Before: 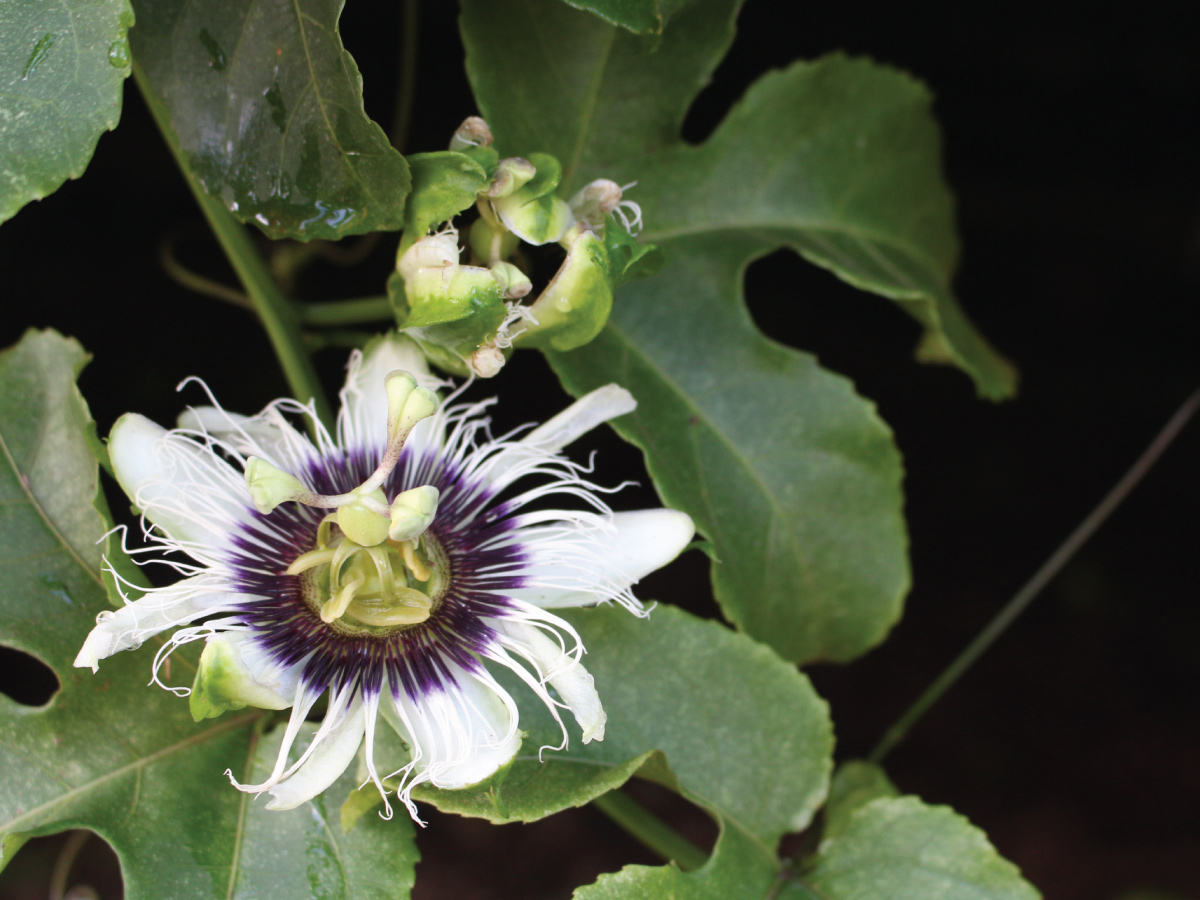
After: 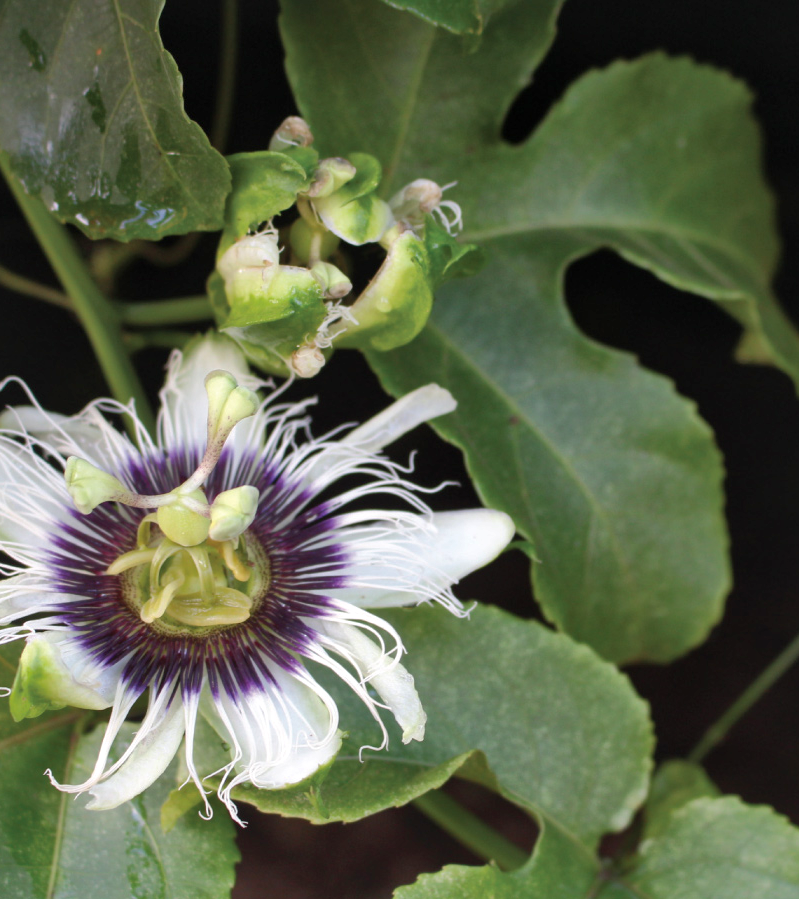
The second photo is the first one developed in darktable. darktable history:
crop and rotate: left 15.055%, right 18.278%
local contrast: mode bilateral grid, contrast 20, coarseness 50, detail 130%, midtone range 0.2
shadows and highlights: on, module defaults
